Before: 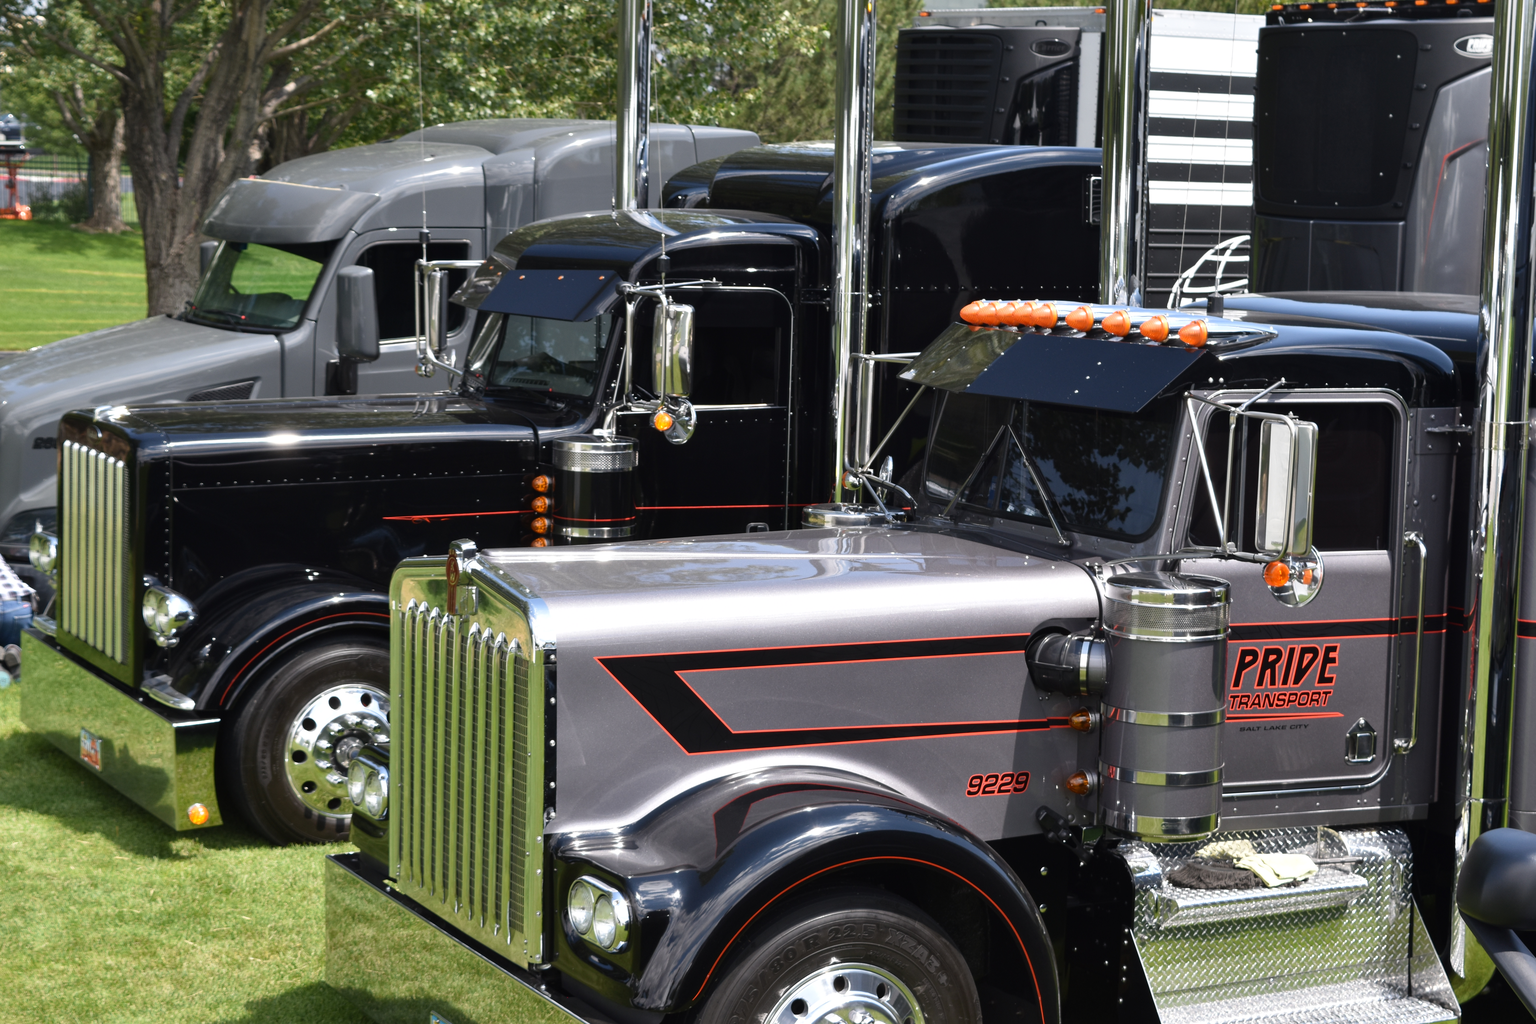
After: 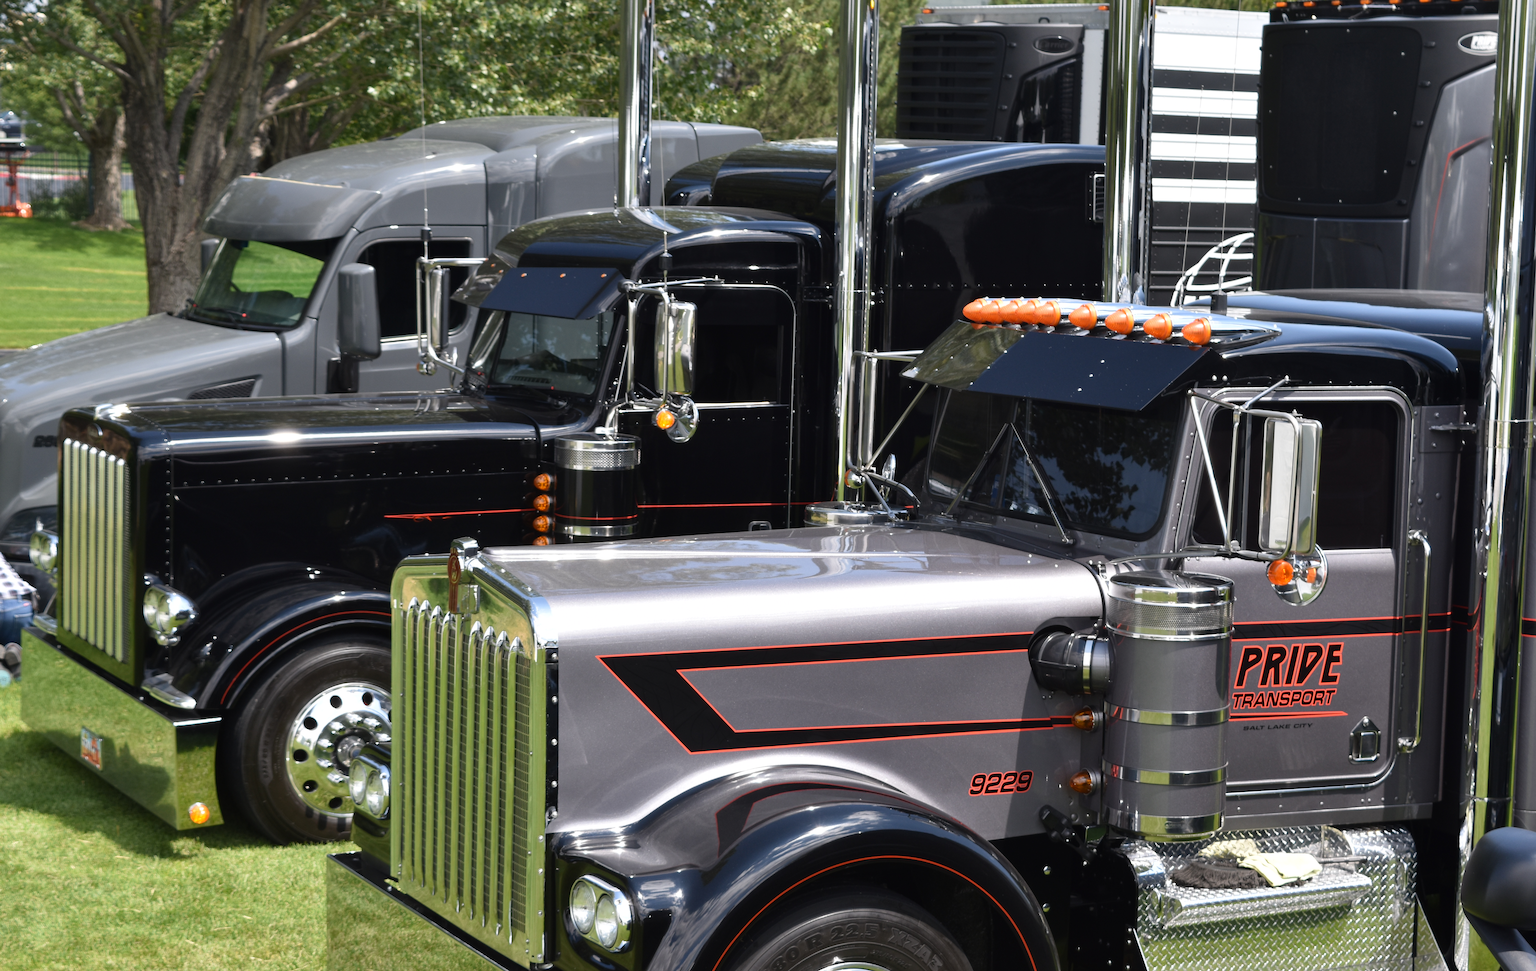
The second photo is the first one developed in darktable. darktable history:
crop: top 0.334%, right 0.257%, bottom 5.006%
